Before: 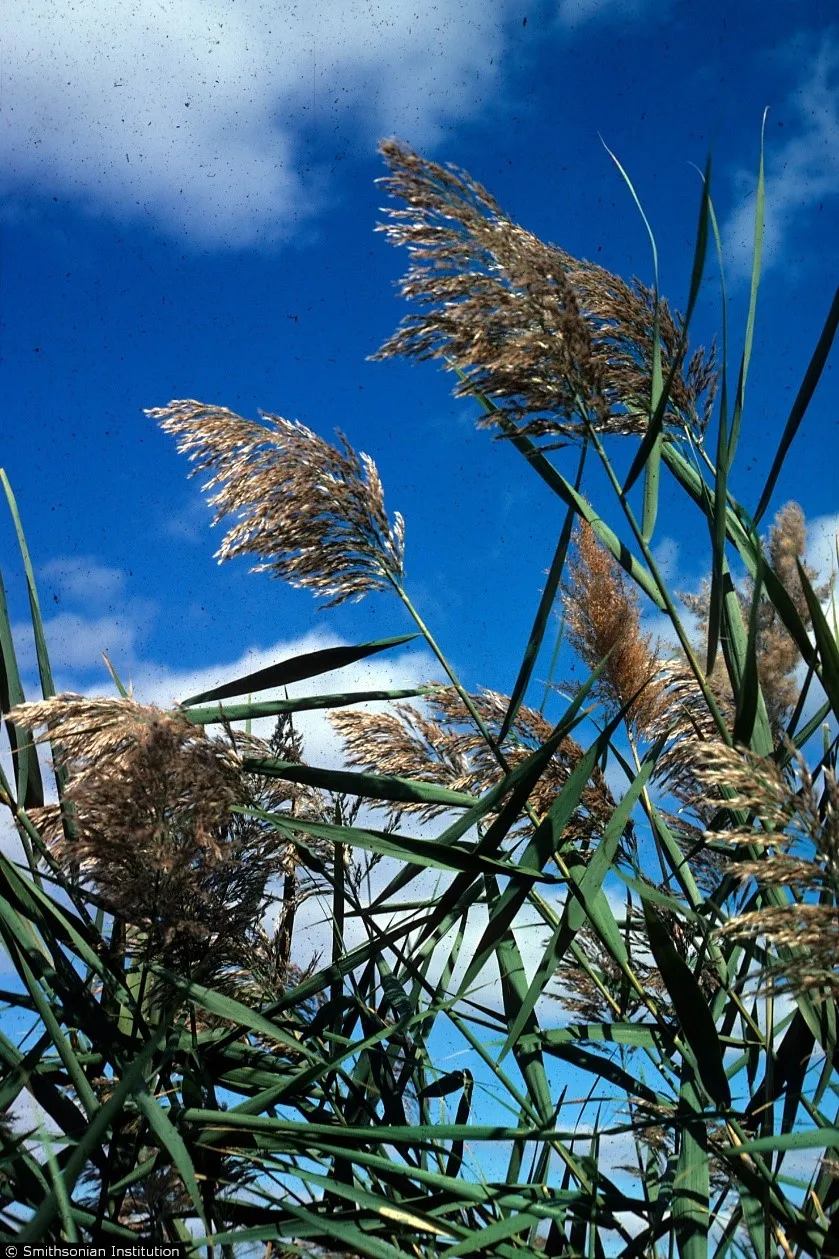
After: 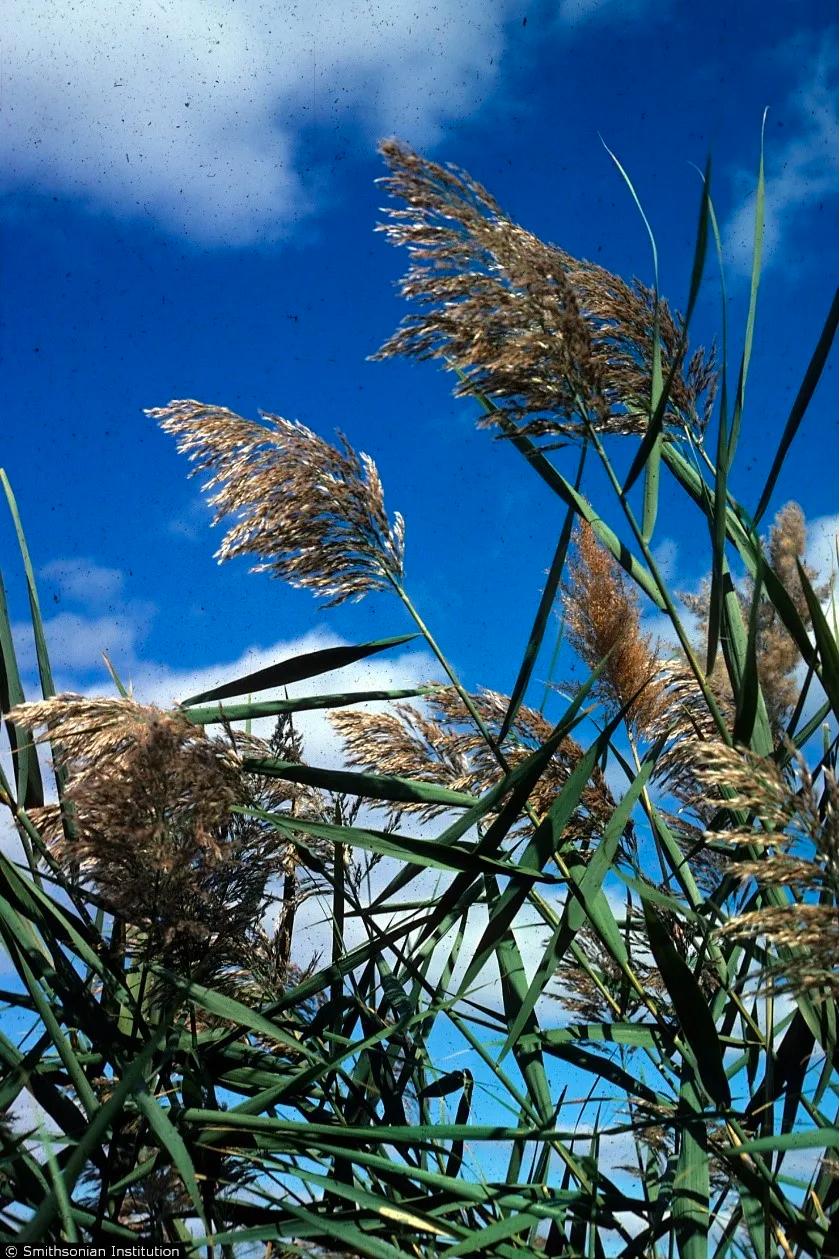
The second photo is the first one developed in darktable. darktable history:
color balance rgb: perceptual saturation grading › global saturation 9.792%
